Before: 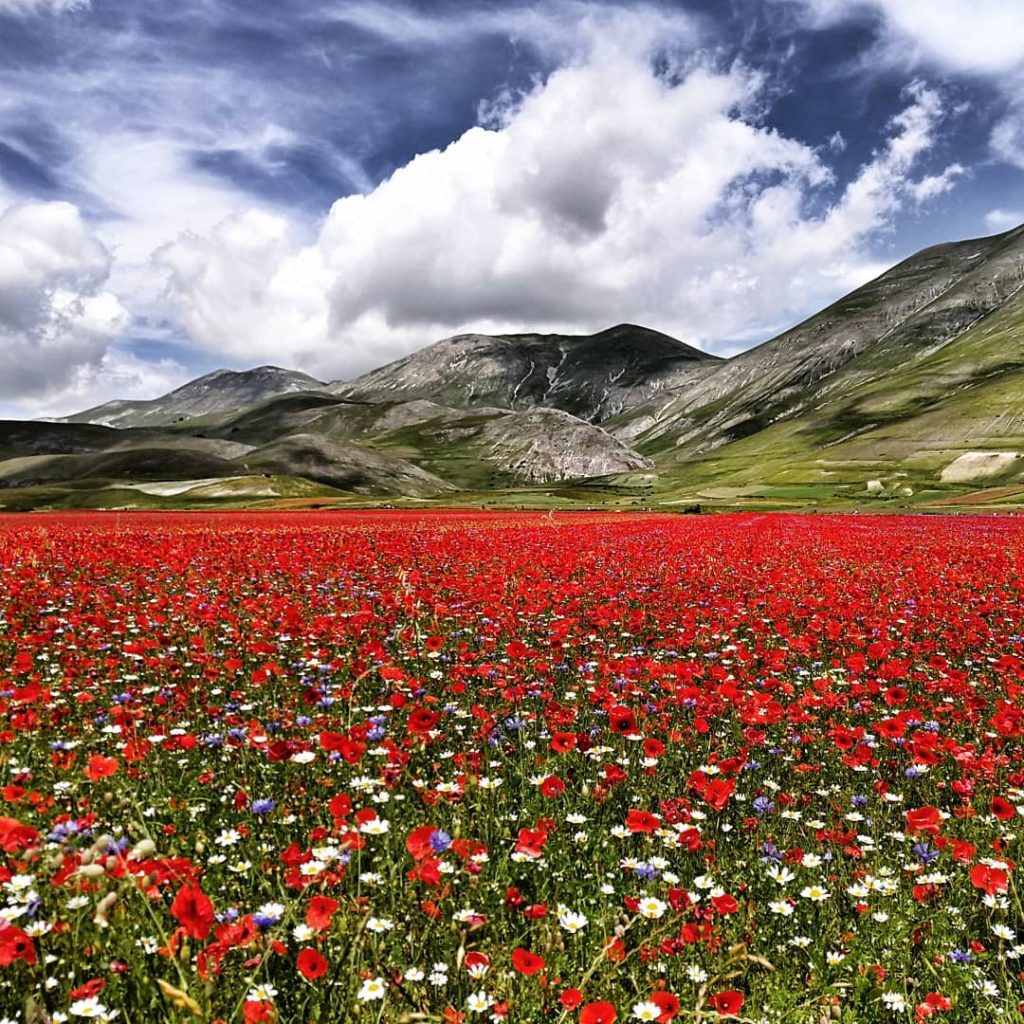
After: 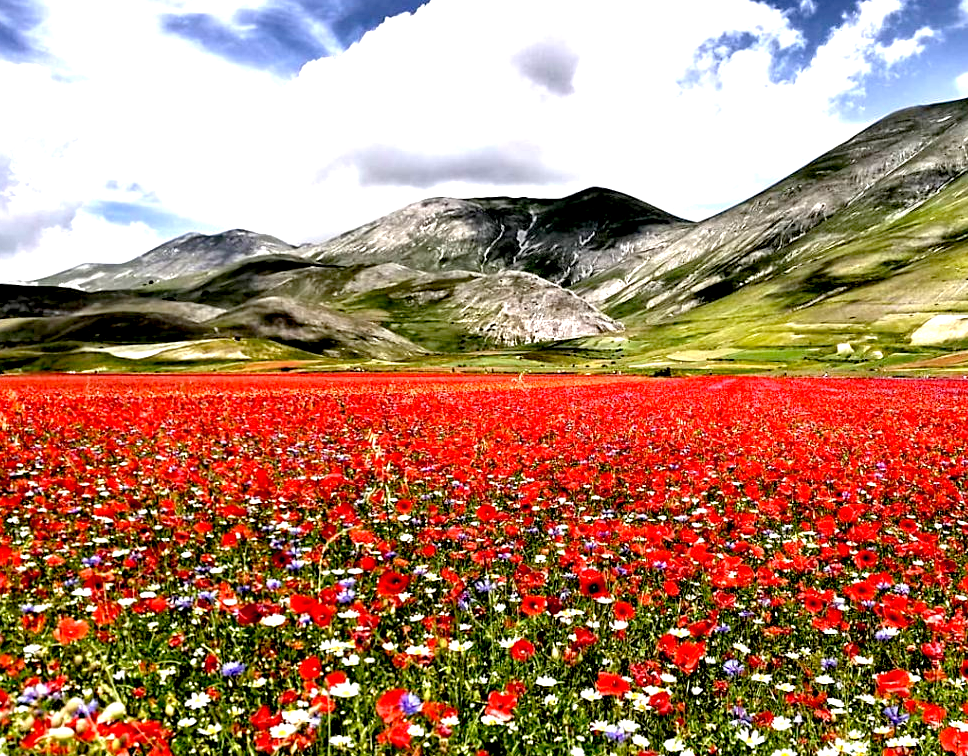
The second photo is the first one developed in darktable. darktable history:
color zones: curves: ch1 [(0.077, 0.436) (0.25, 0.5) (0.75, 0.5)]
crop and rotate: left 2.975%, top 13.419%, right 2.401%, bottom 12.711%
levels: levels [0, 0.374, 0.749]
base curve: curves: ch0 [(0.017, 0) (0.425, 0.441) (0.844, 0.933) (1, 1)], preserve colors none
